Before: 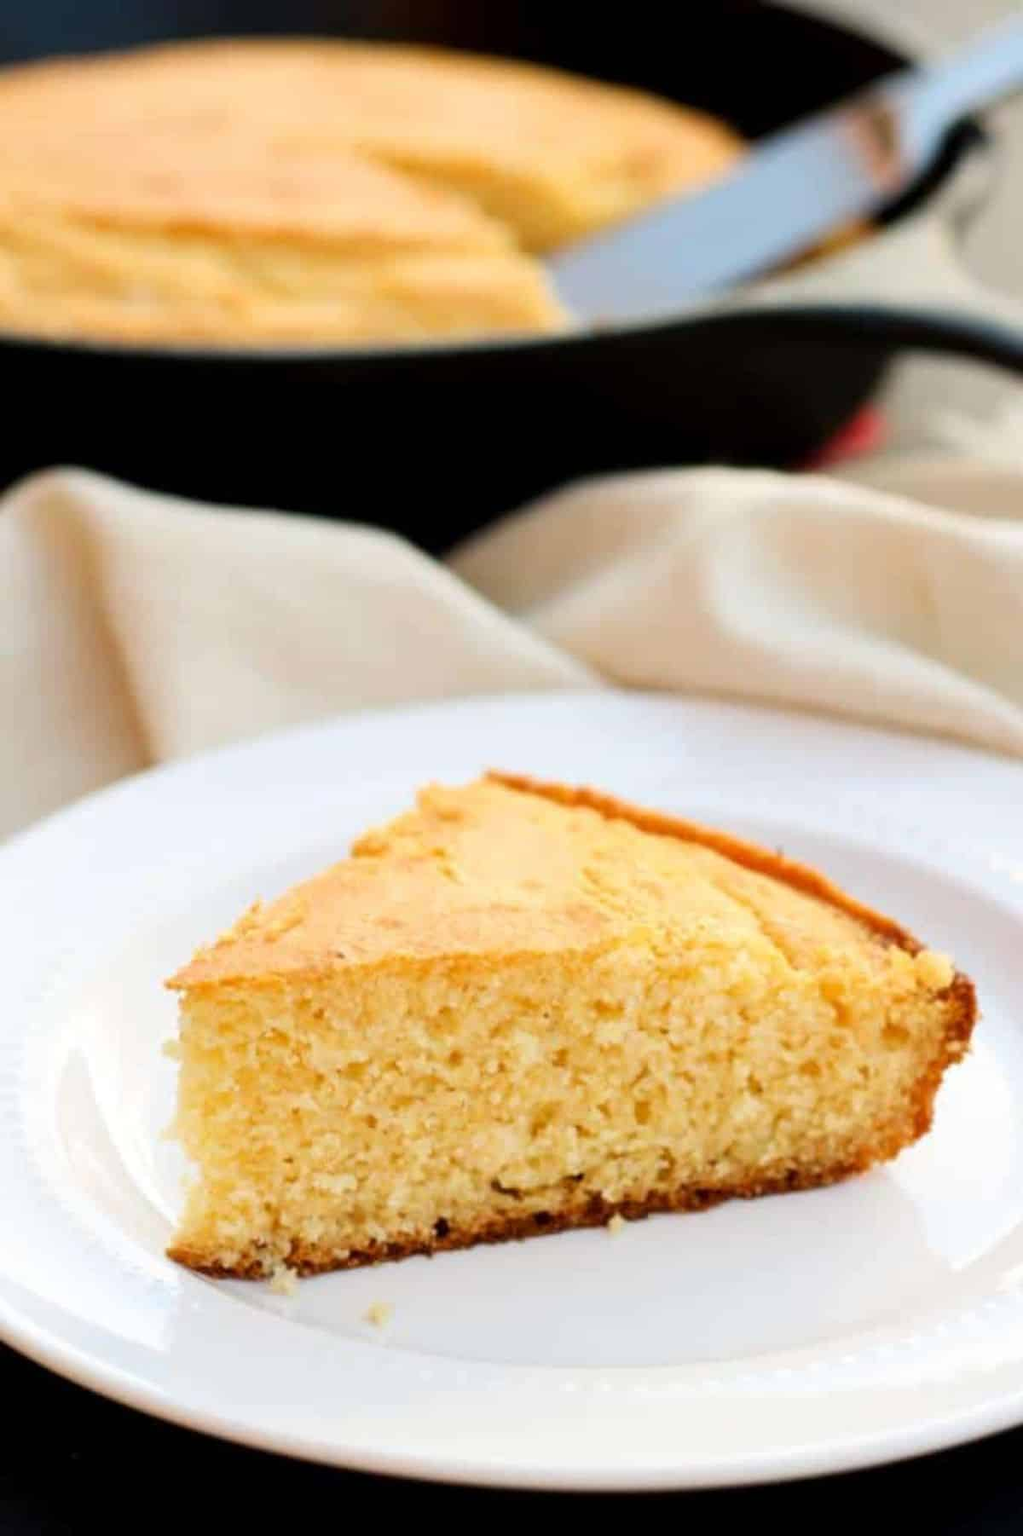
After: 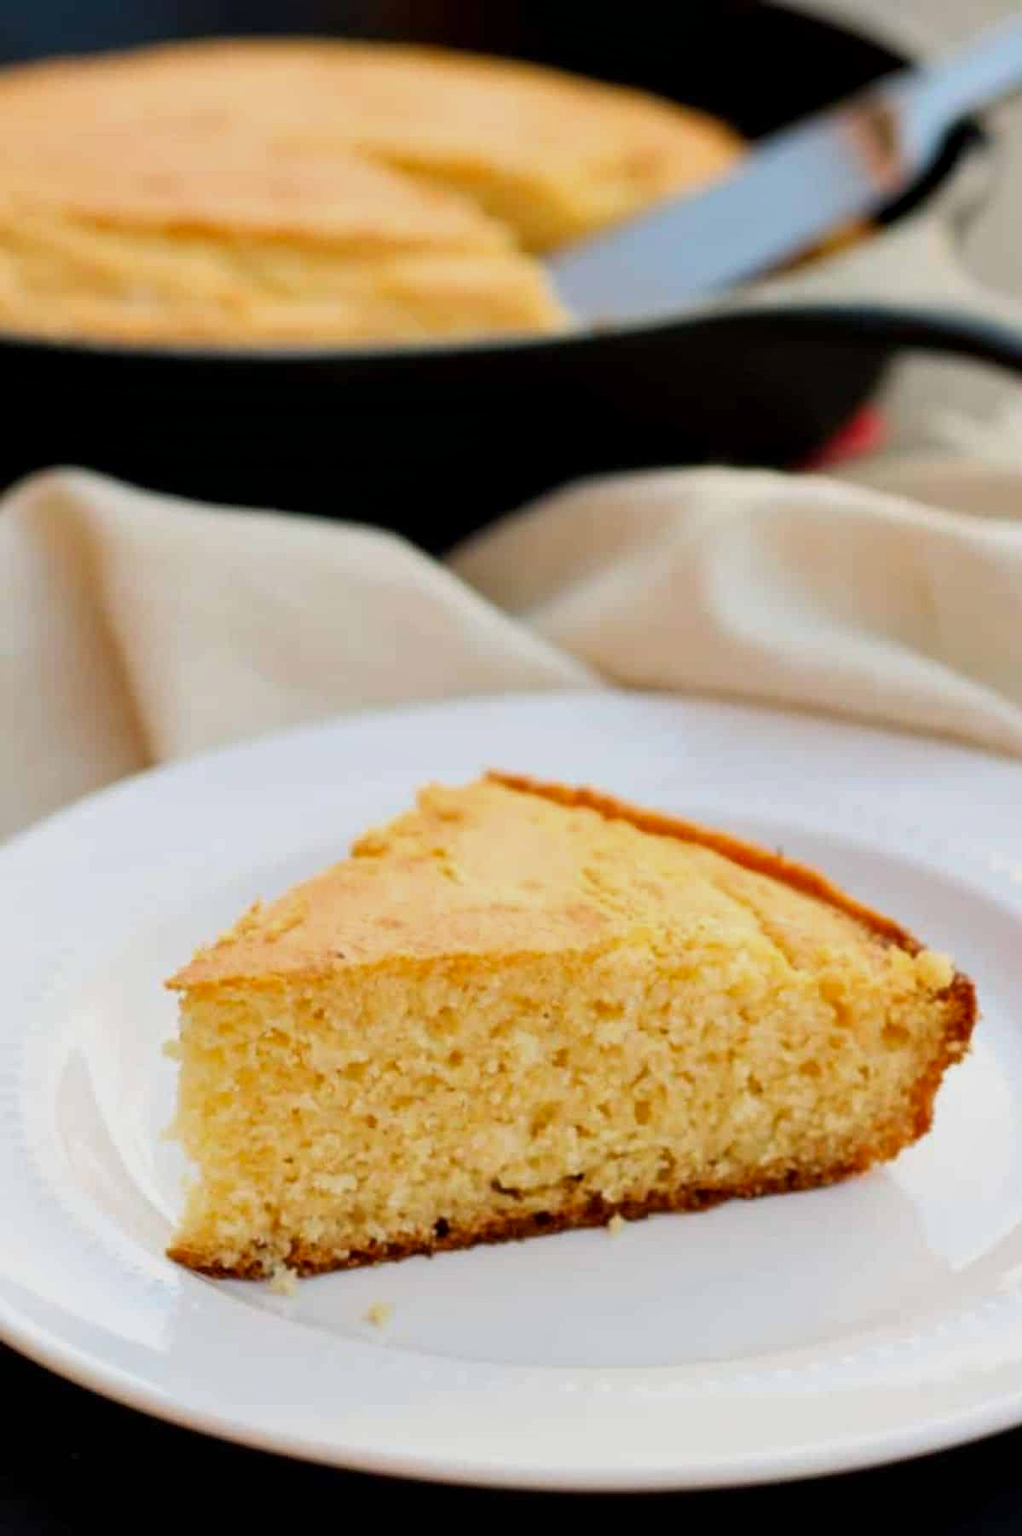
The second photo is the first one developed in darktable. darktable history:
contrast equalizer: octaves 7, y [[0.6 ×6], [0.55 ×6], [0 ×6], [0 ×6], [0 ×6]], mix 0.15
shadows and highlights: radius 121.13, shadows 21.4, white point adjustment -9.72, highlights -14.39, soften with gaussian
